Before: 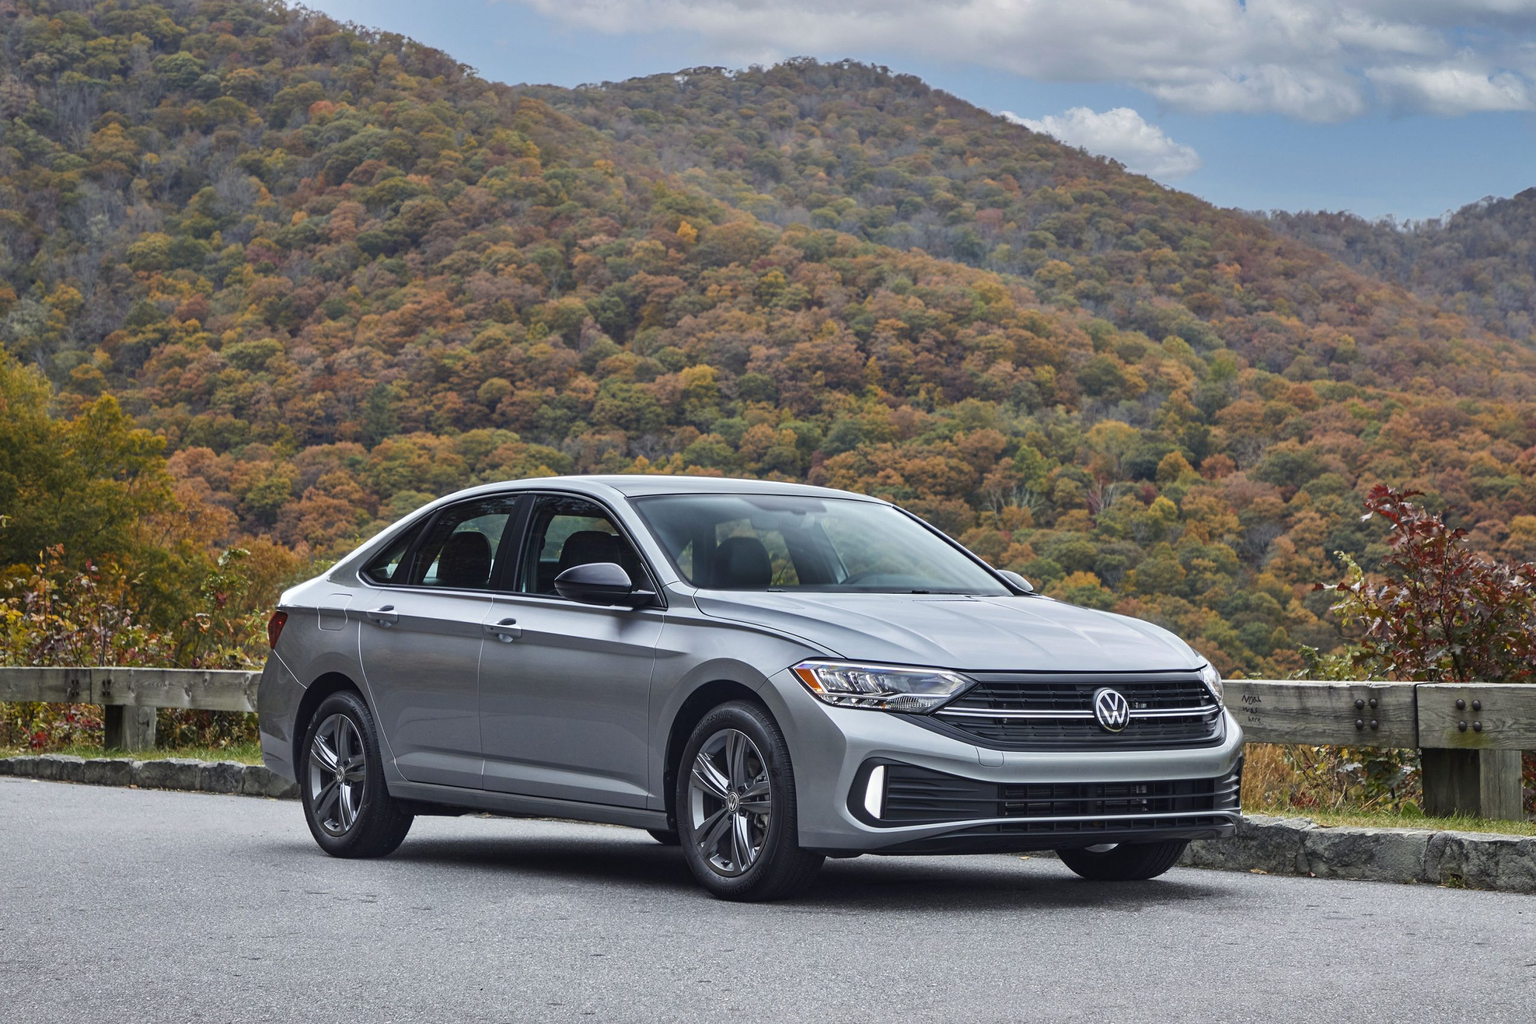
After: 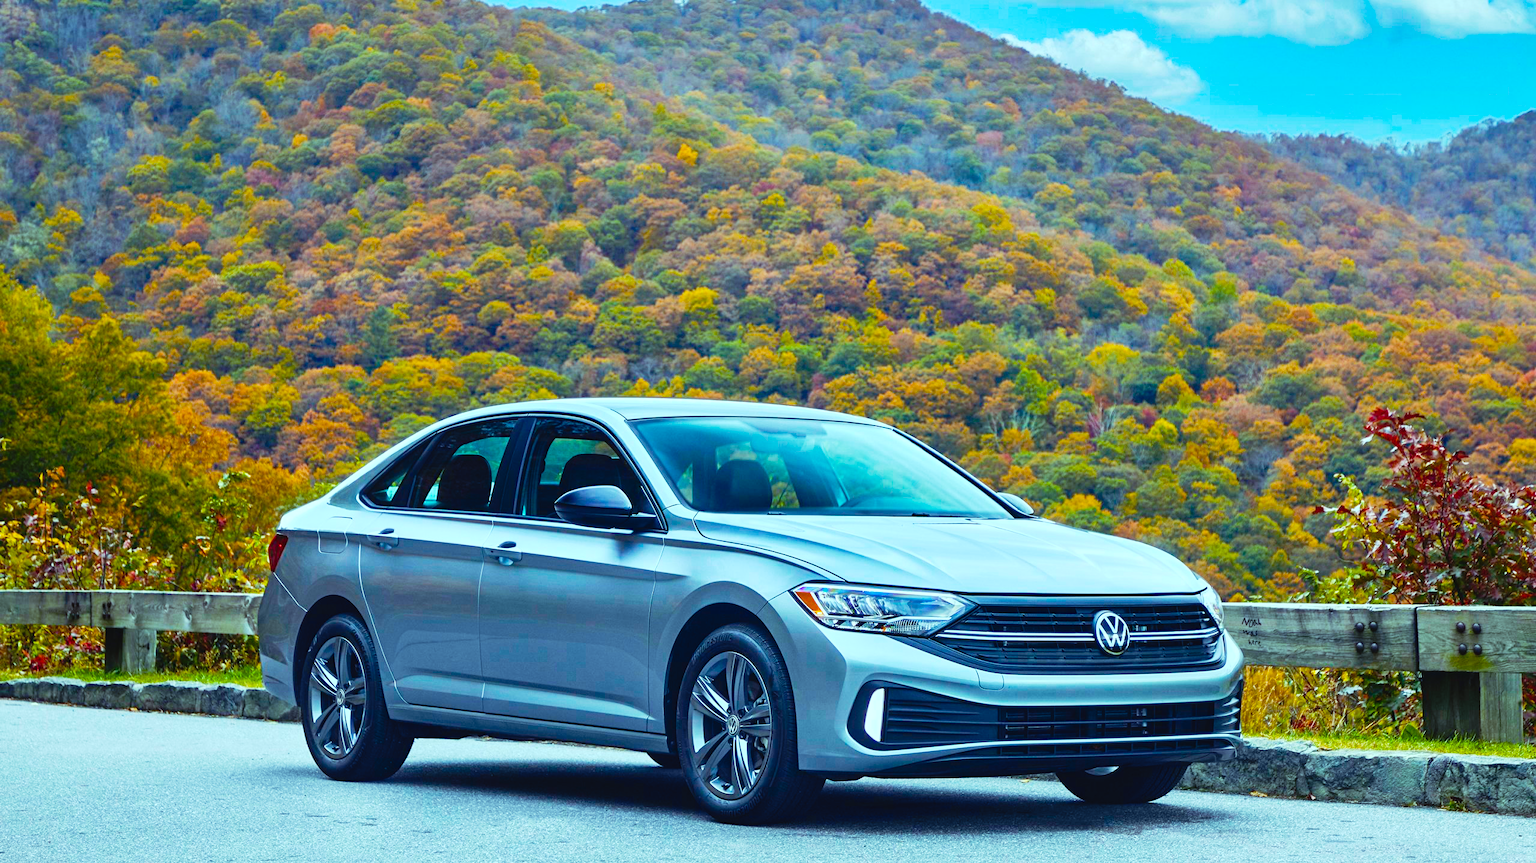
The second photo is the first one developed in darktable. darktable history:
color balance rgb: highlights gain › luminance 15.597%, highlights gain › chroma 6.937%, highlights gain › hue 126.6°, linear chroma grading › global chroma 15.585%, perceptual saturation grading › global saturation 39.973%, perceptual brilliance grading › highlights 10.03%, perceptual brilliance grading › mid-tones 4.859%, global vibrance 59.399%
color calibration: x 0.37, y 0.382, temperature 4308.53 K
tone curve: curves: ch0 [(0, 0.022) (0.114, 0.088) (0.282, 0.316) (0.446, 0.511) (0.613, 0.693) (0.786, 0.843) (0.999, 0.949)]; ch1 [(0, 0) (0.395, 0.343) (0.463, 0.427) (0.486, 0.474) (0.503, 0.5) (0.535, 0.522) (0.555, 0.546) (0.594, 0.614) (0.755, 0.793) (1, 1)]; ch2 [(0, 0) (0.369, 0.388) (0.449, 0.431) (0.501, 0.5) (0.528, 0.517) (0.561, 0.598) (0.697, 0.721) (1, 1)], preserve colors none
crop: top 7.574%, bottom 8.077%
